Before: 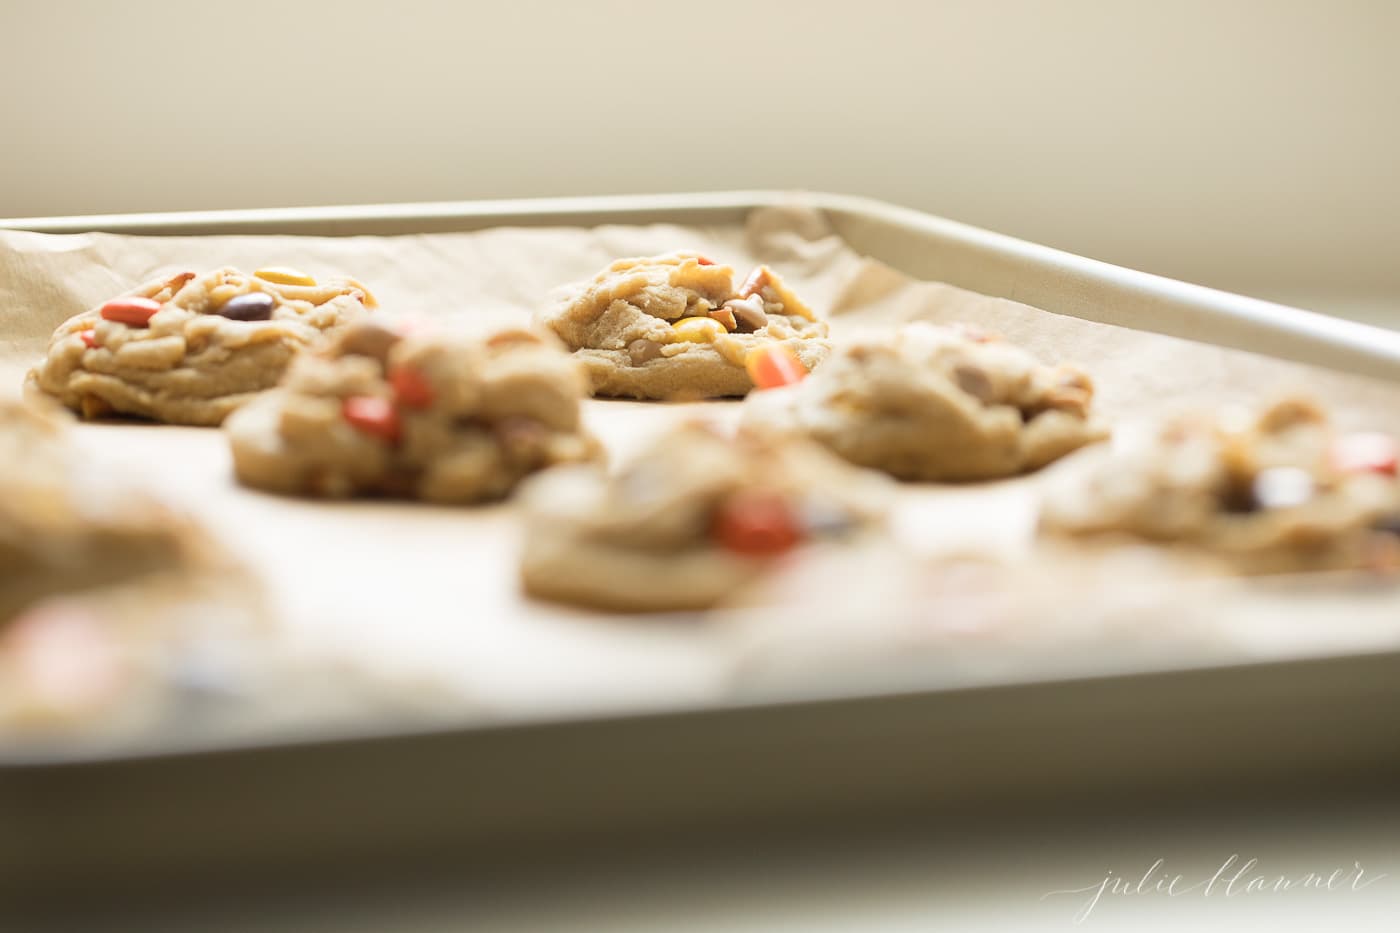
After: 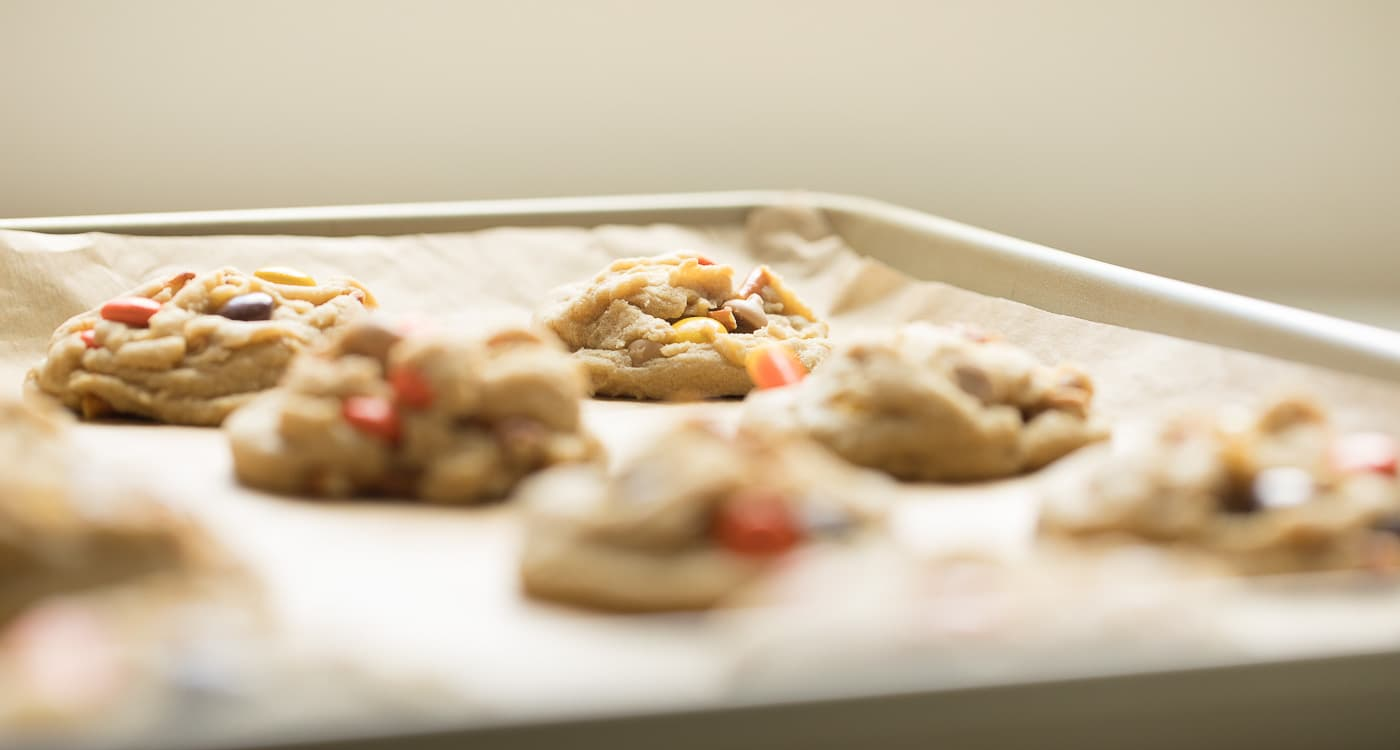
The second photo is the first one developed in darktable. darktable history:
crop: bottom 19.571%
